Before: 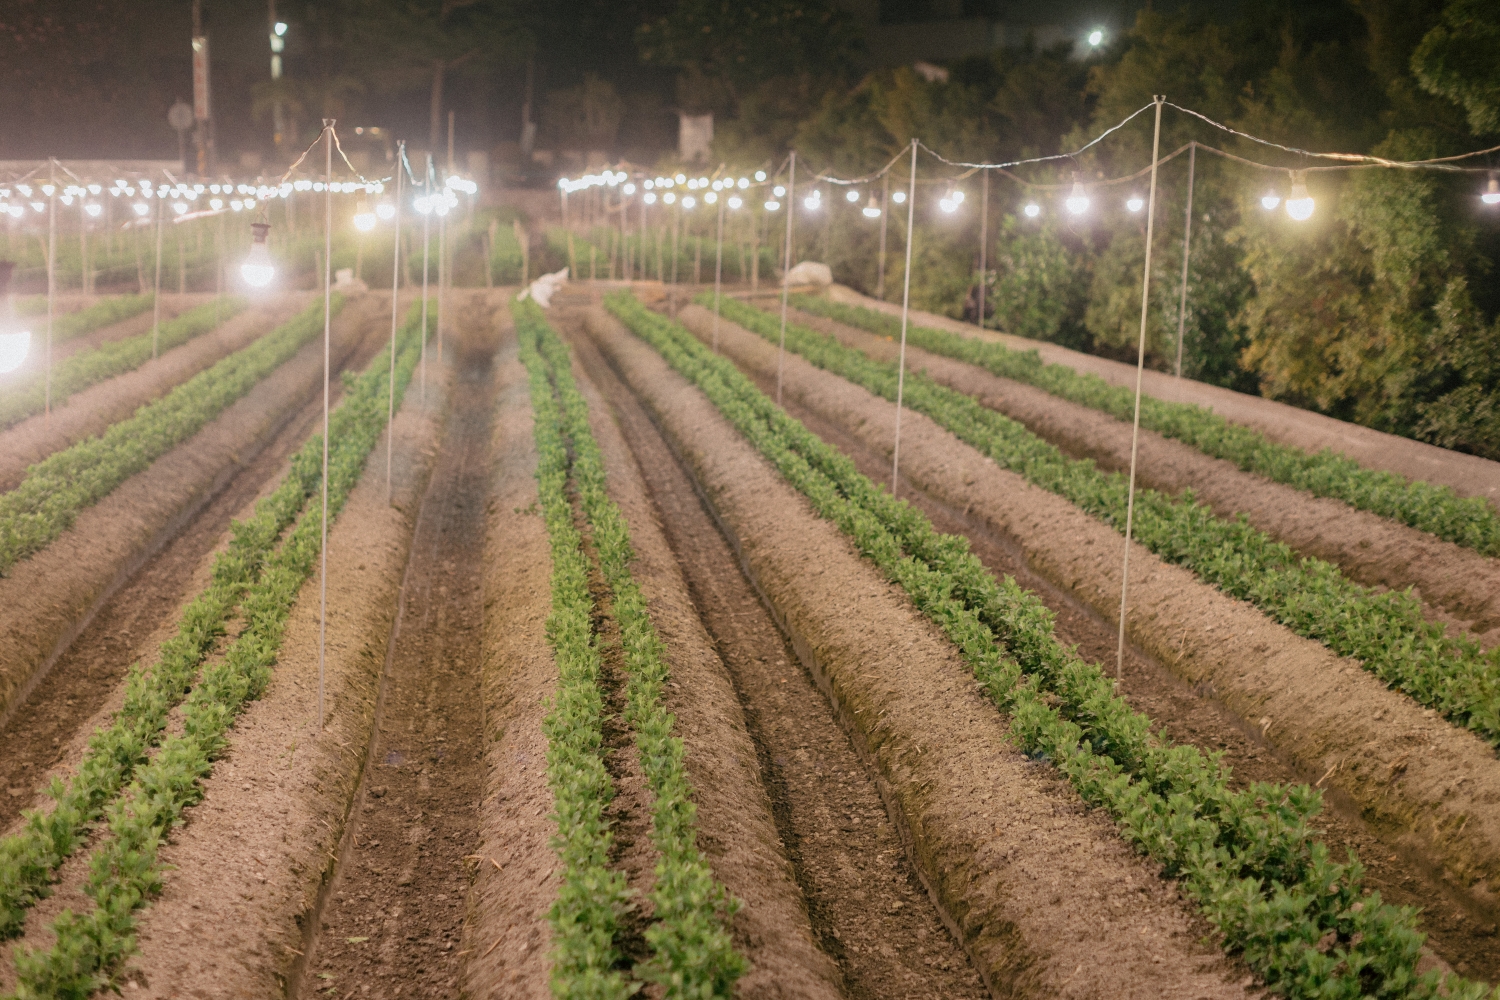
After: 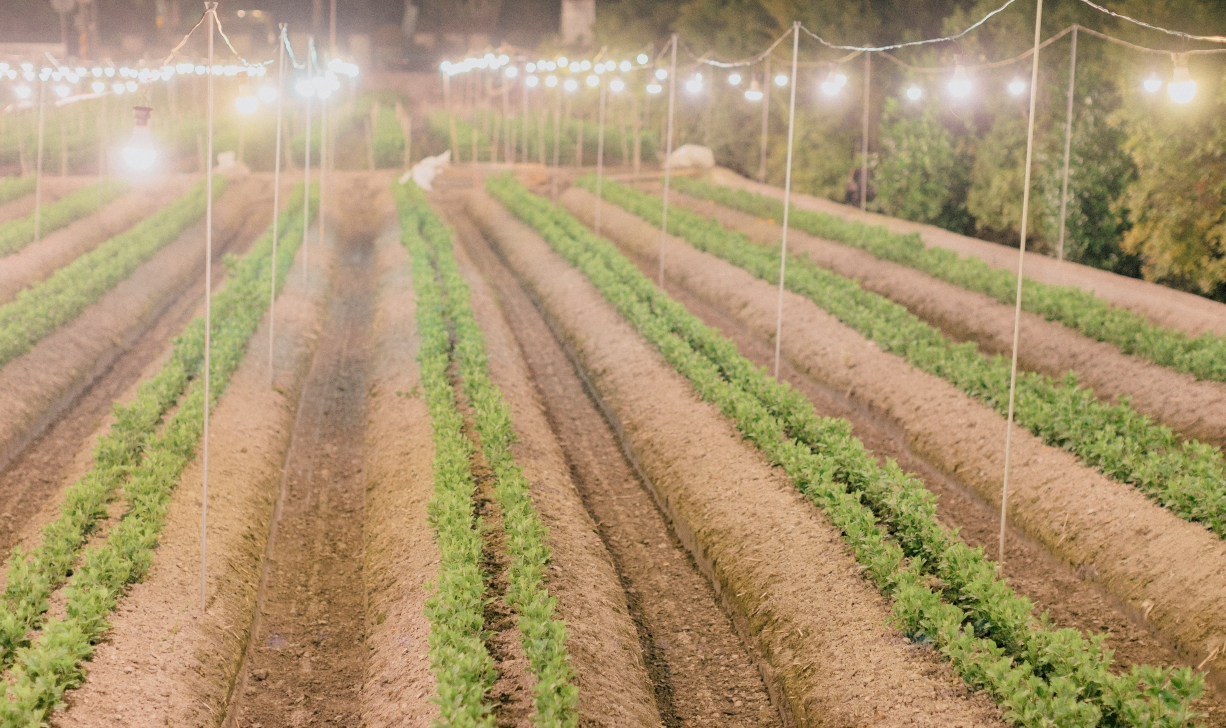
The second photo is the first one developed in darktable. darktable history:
exposure: black level correction 0, exposure 0.89 EV, compensate exposure bias true, compensate highlight preservation false
filmic rgb: black relative exposure -8.79 EV, white relative exposure 4.98 EV, threshold 5.99 EV, target black luminance 0%, hardness 3.78, latitude 66.09%, contrast 0.827, shadows ↔ highlights balance 19.93%, color science v4 (2020), enable highlight reconstruction true
crop: left 7.919%, top 11.797%, right 10.332%, bottom 15.402%
shadows and highlights: shadows 0.277, highlights 39.3
